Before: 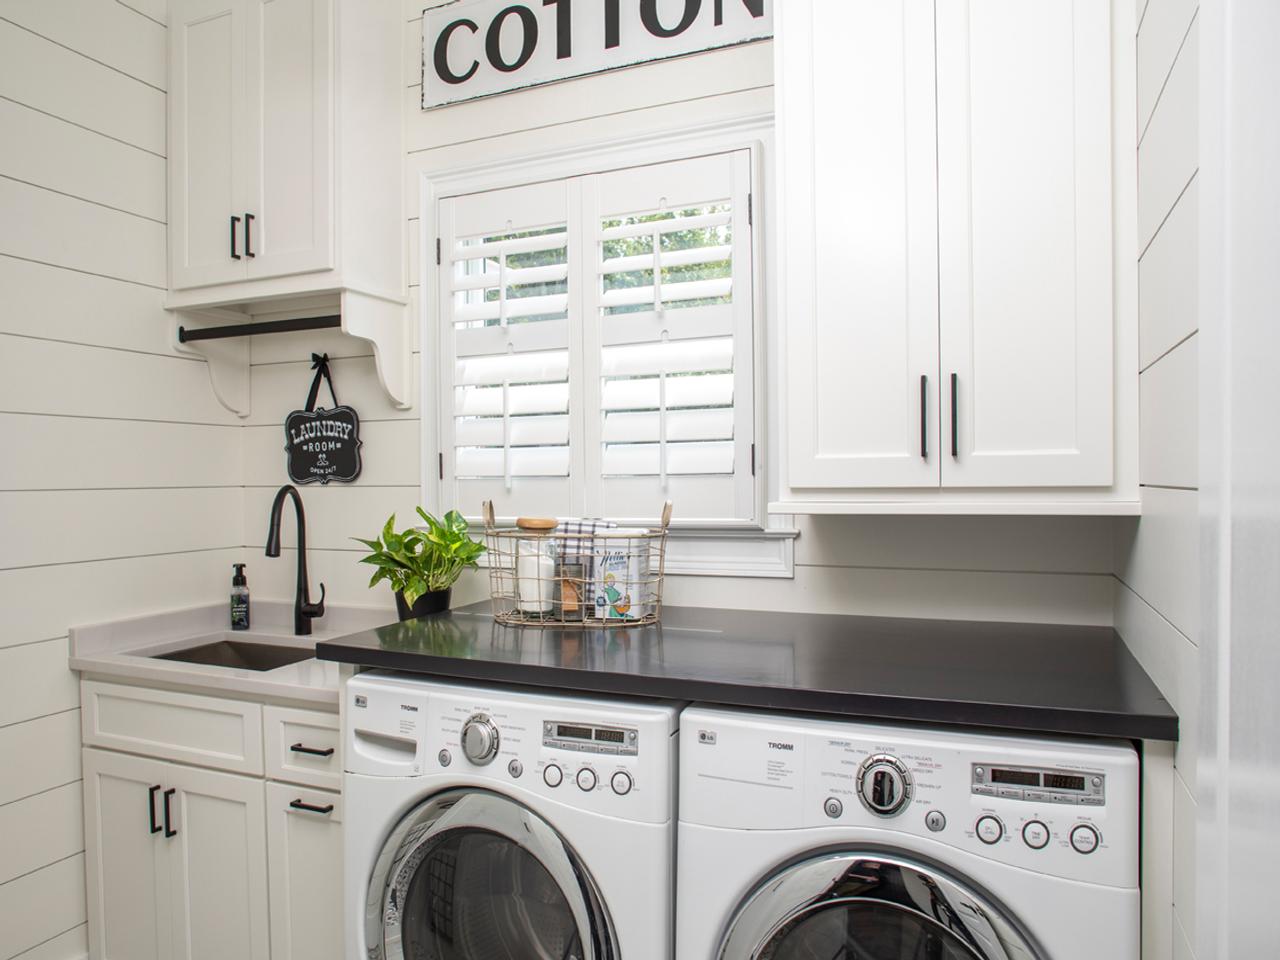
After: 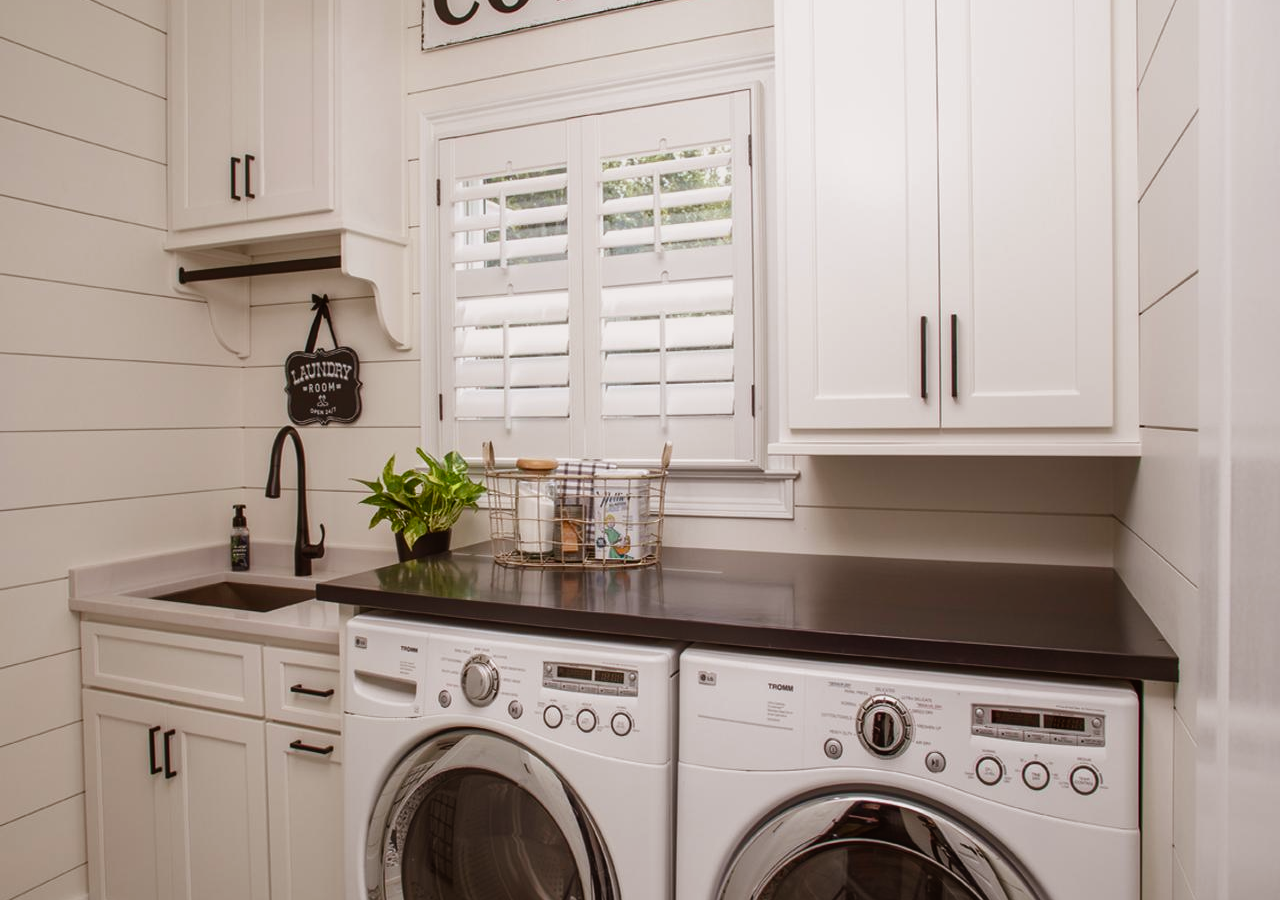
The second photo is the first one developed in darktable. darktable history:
crop and rotate: top 6.25%
rgb levels: mode RGB, independent channels, levels [[0, 0.5, 1], [0, 0.521, 1], [0, 0.536, 1]]
color balance rgb: shadows lift › luminance -10%, shadows lift › chroma 1%, shadows lift › hue 113°, power › luminance -15%, highlights gain › chroma 0.2%, highlights gain › hue 333°, global offset › luminance 0.5%, perceptual saturation grading › global saturation 20%, perceptual saturation grading › highlights -50%, perceptual saturation grading › shadows 25%, contrast -10%
